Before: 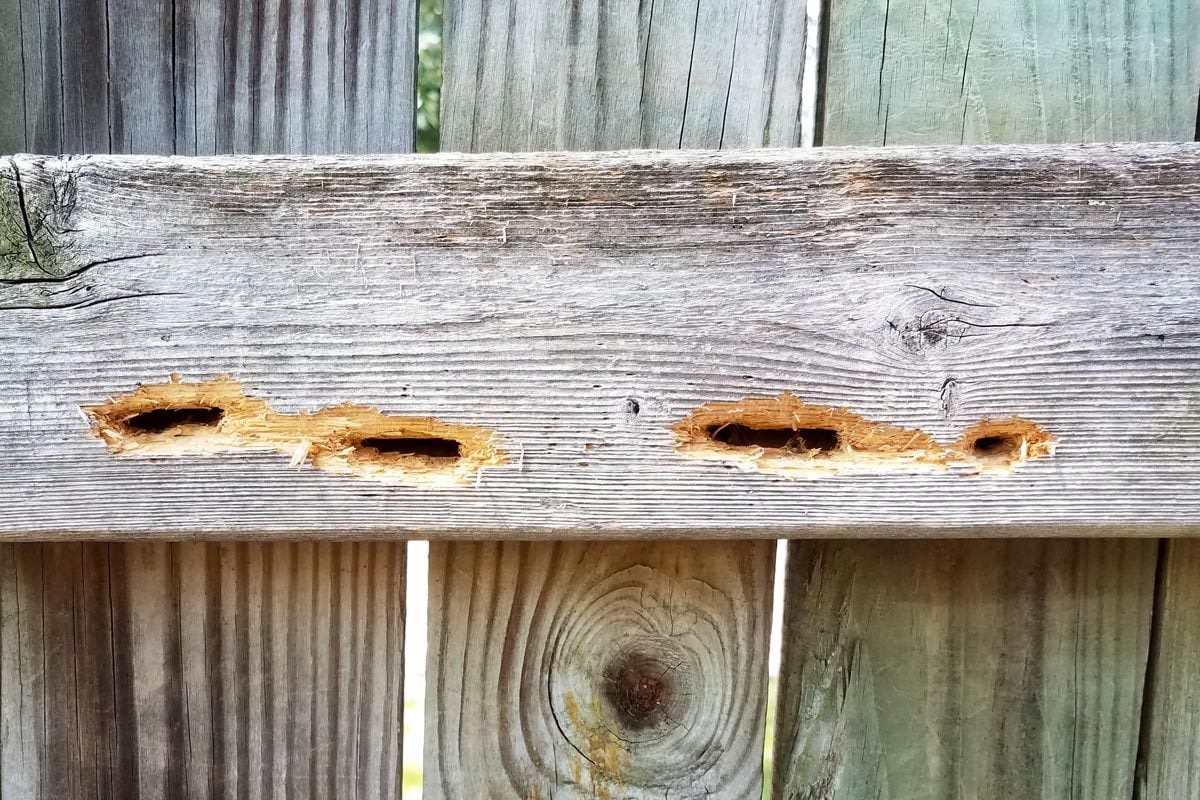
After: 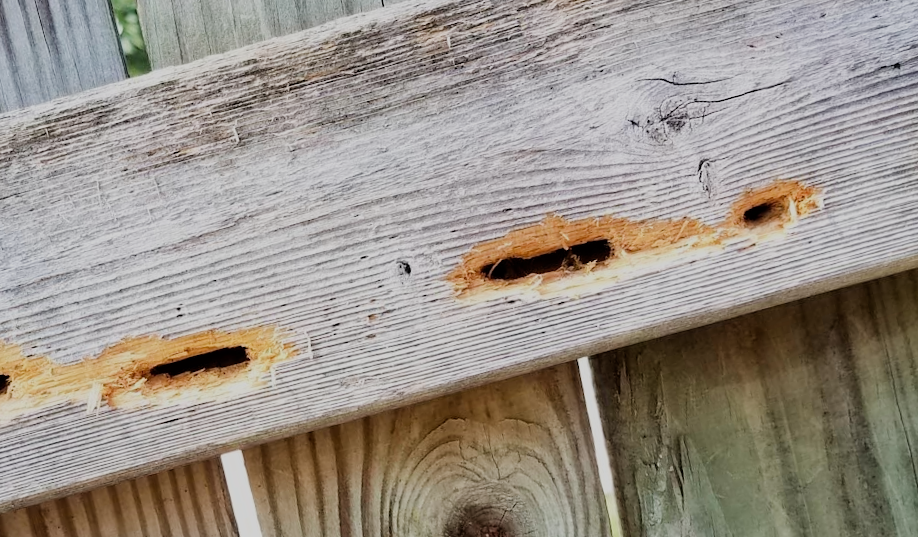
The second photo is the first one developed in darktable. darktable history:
filmic rgb: black relative exposure -7.32 EV, white relative exposure 5.09 EV, hardness 3.2
rotate and perspective: rotation -14.8°, crop left 0.1, crop right 0.903, crop top 0.25, crop bottom 0.748
crop: left 16.145%
